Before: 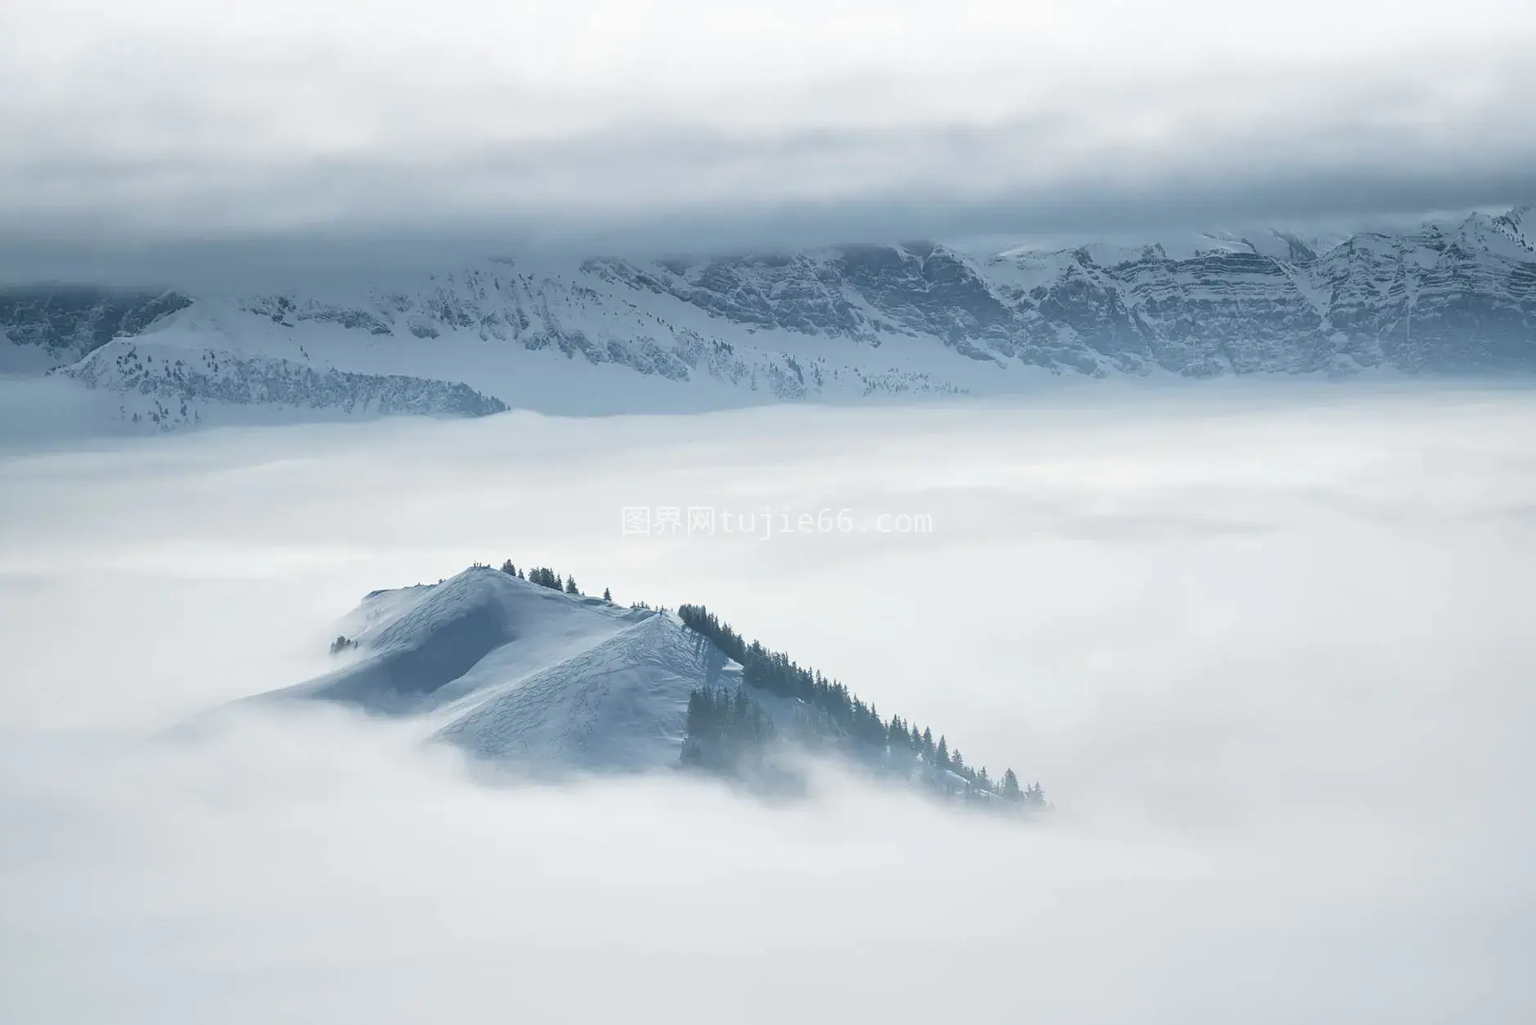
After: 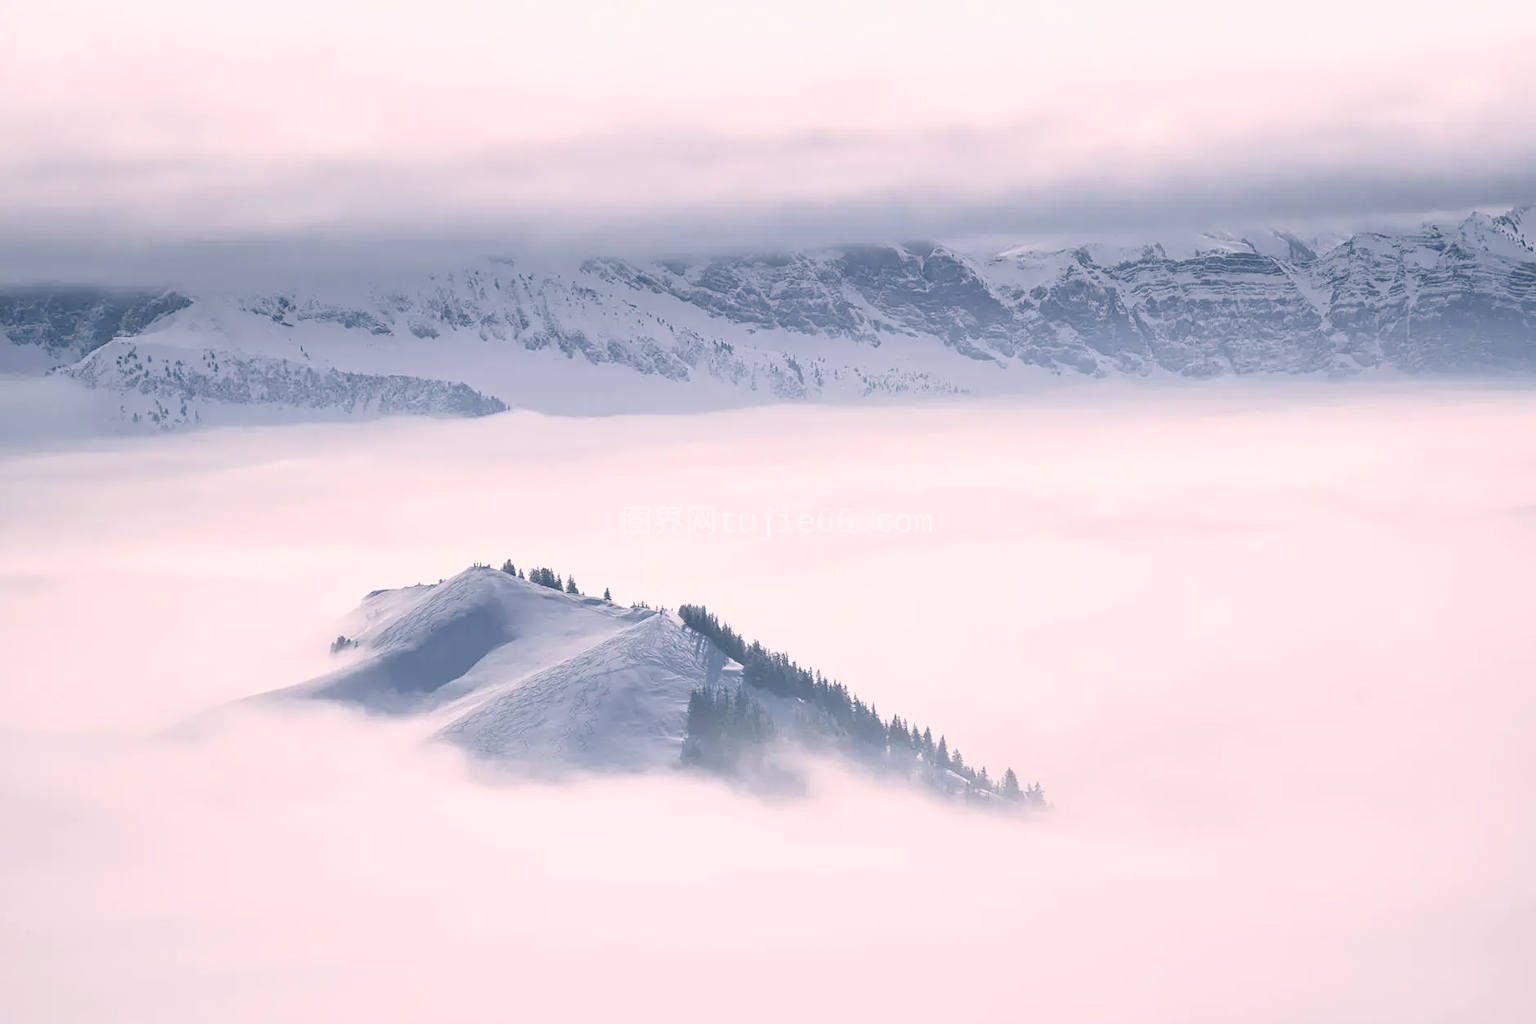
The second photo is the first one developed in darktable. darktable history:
color correction: highlights a* 14.46, highlights b* 5.85, shadows a* -5.53, shadows b* -15.24, saturation 0.85
rgb curve: curves: ch0 [(0, 0) (0.078, 0.051) (0.929, 0.956) (1, 1)], compensate middle gray true
contrast brightness saturation: brightness 0.15
